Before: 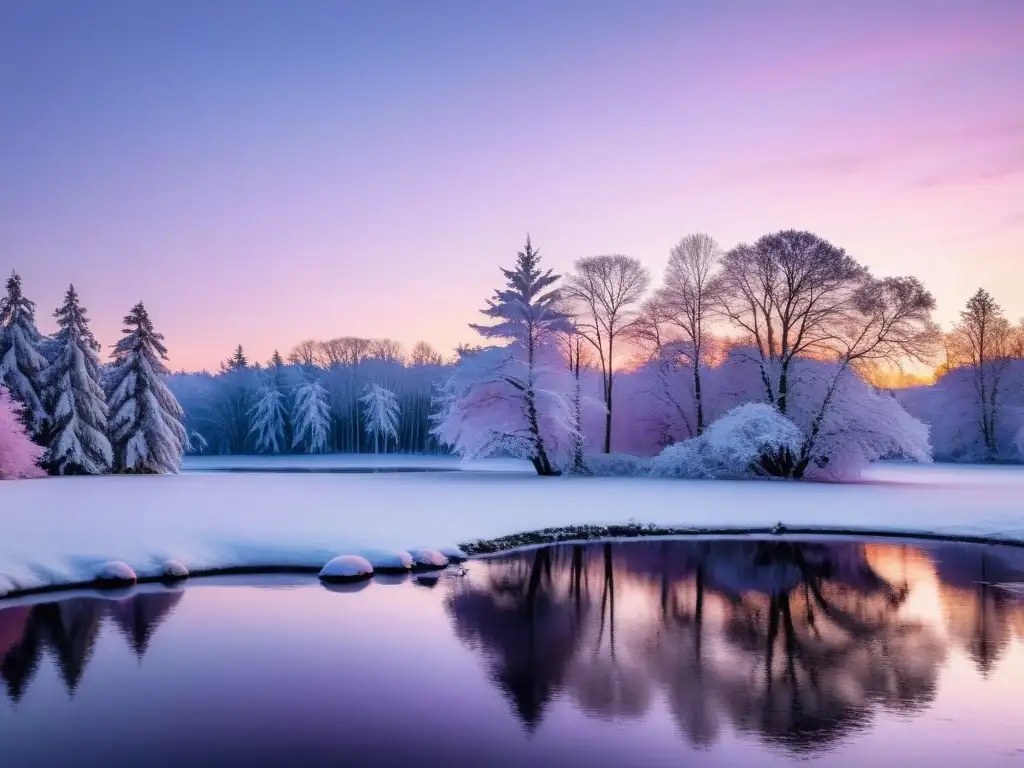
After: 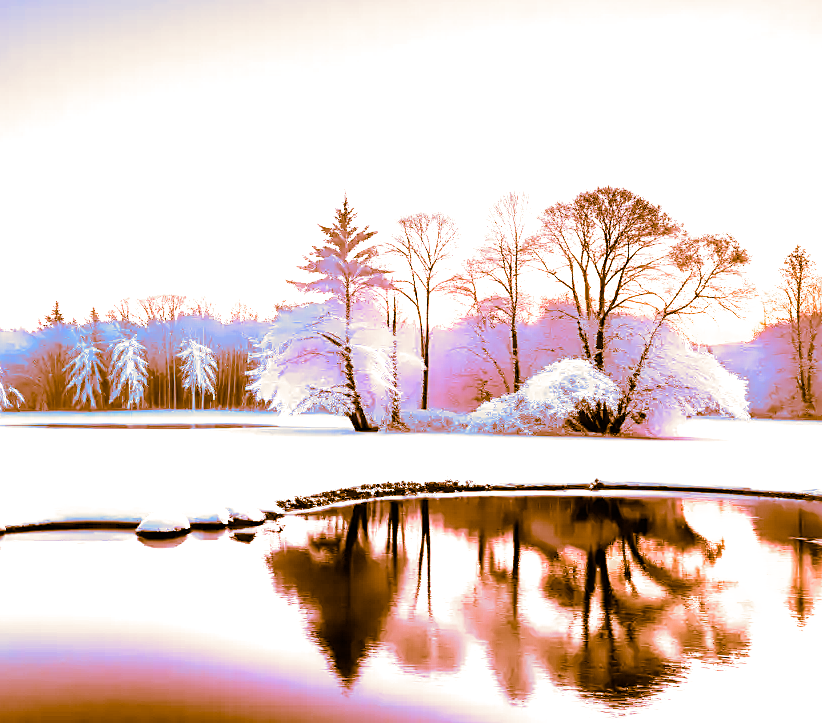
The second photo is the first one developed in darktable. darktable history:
filmic rgb: black relative exposure -8.2 EV, white relative exposure 2.2 EV, threshold 3 EV, hardness 7.11, latitude 75%, contrast 1.325, highlights saturation mix -2%, shadows ↔ highlights balance 30%, preserve chrominance no, color science v5 (2021), contrast in shadows safe, contrast in highlights safe, enable highlight reconstruction true
crop and rotate: left 17.959%, top 5.771%, right 1.742%
white balance: red 1.123, blue 0.83
sharpen: on, module defaults
graduated density: hue 238.83°, saturation 50%
exposure: black level correction 0, exposure 1.9 EV, compensate highlight preservation false
split-toning: shadows › hue 26°, shadows › saturation 0.92, highlights › hue 40°, highlights › saturation 0.92, balance -63, compress 0%
